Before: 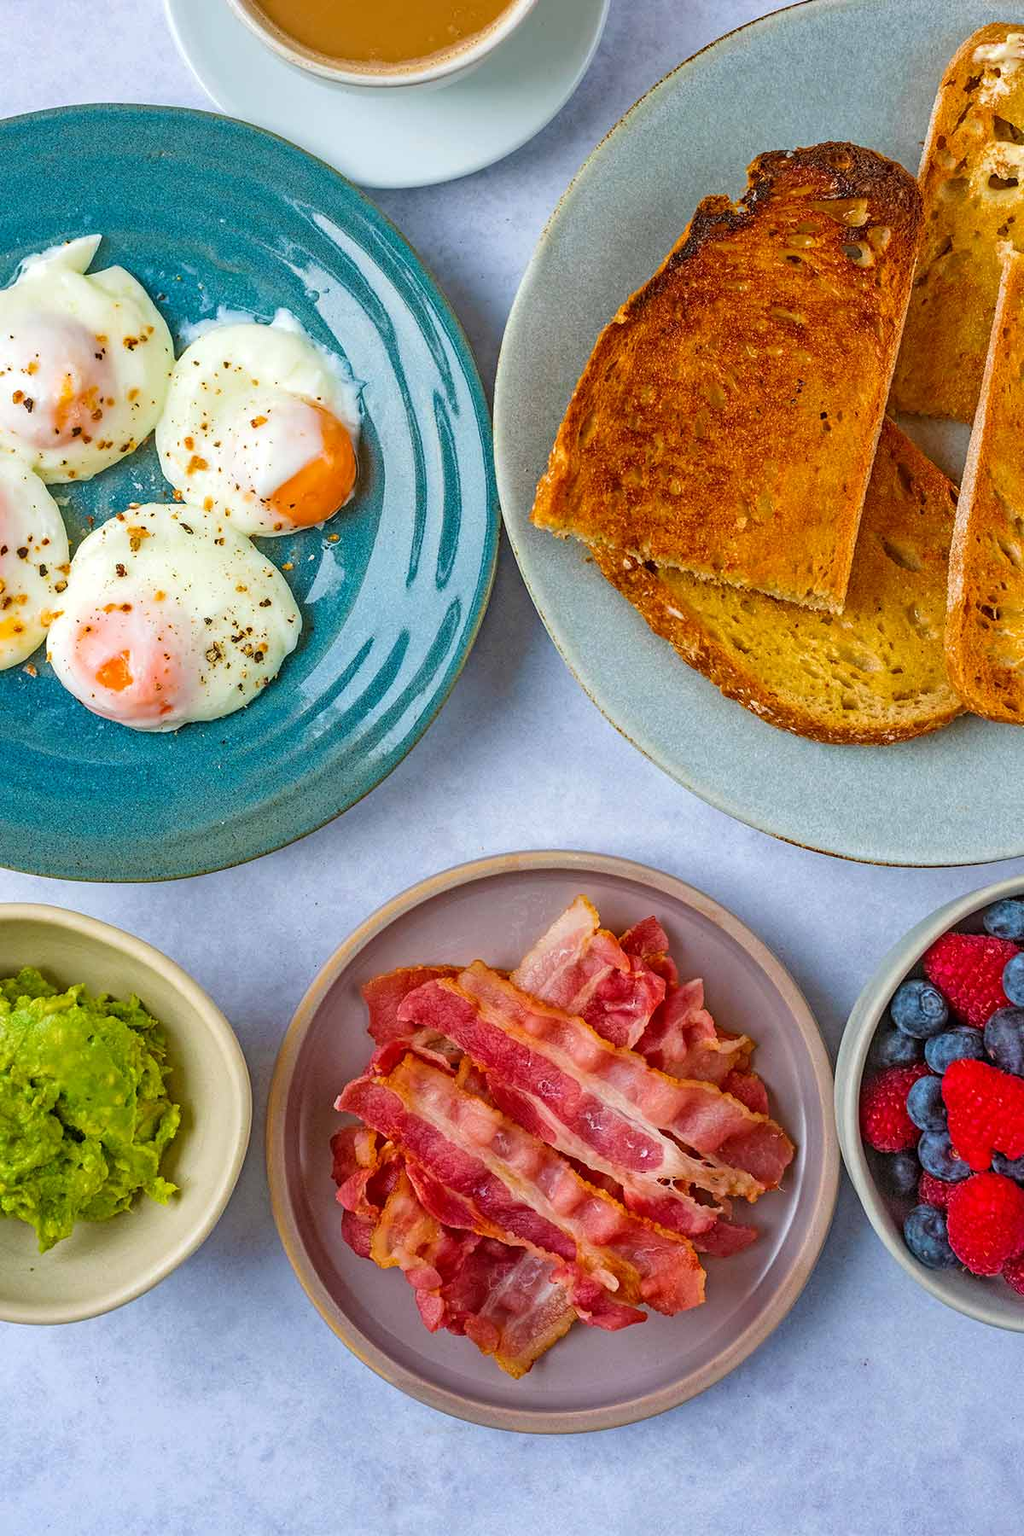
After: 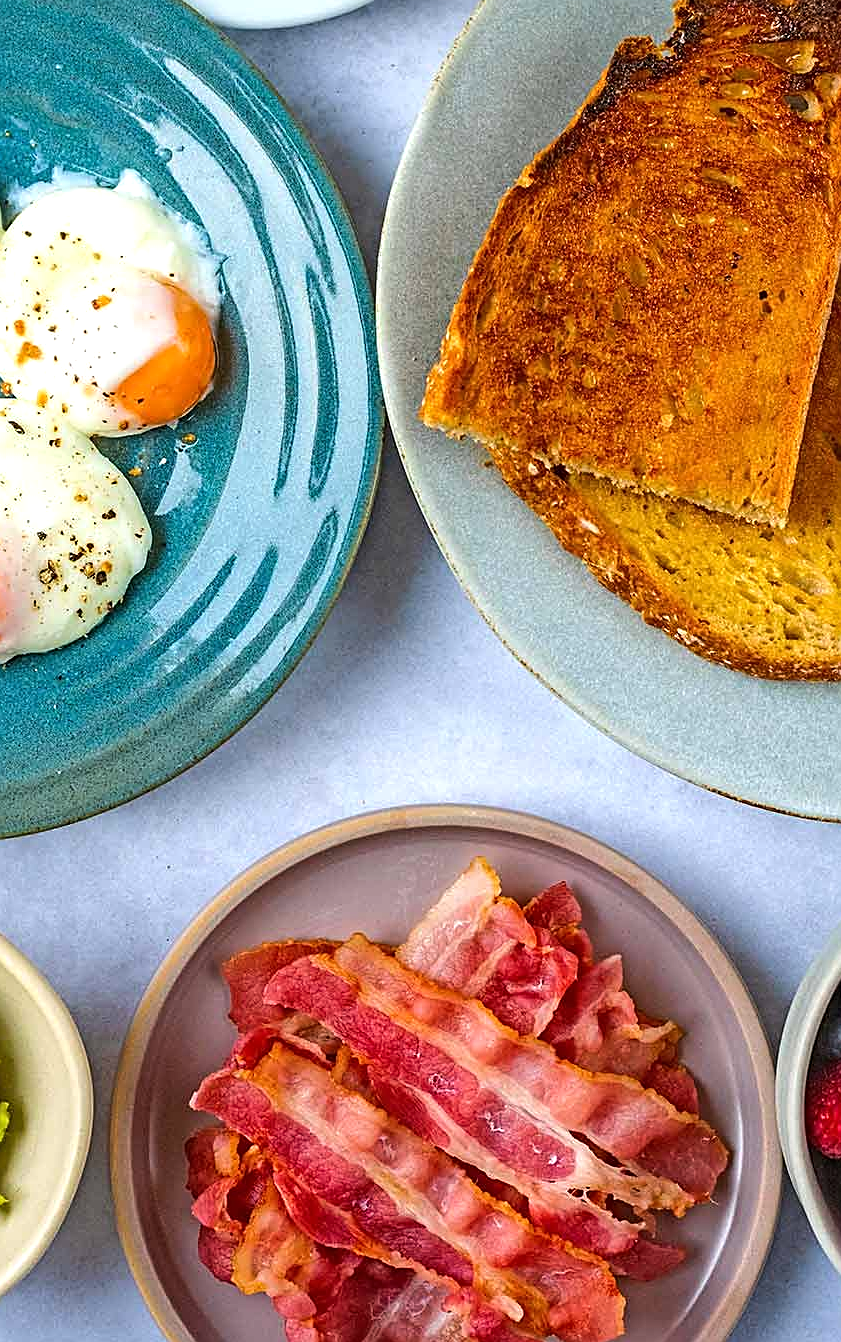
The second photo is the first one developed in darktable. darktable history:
tone equalizer: -8 EV -0.41 EV, -7 EV -0.382 EV, -6 EV -0.304 EV, -5 EV -0.255 EV, -3 EV 0.215 EV, -2 EV 0.315 EV, -1 EV 0.401 EV, +0 EV 0.405 EV, edges refinement/feathering 500, mask exposure compensation -1.57 EV, preserve details no
sharpen: on, module defaults
crop and rotate: left 16.872%, top 10.711%, right 13.039%, bottom 14.722%
